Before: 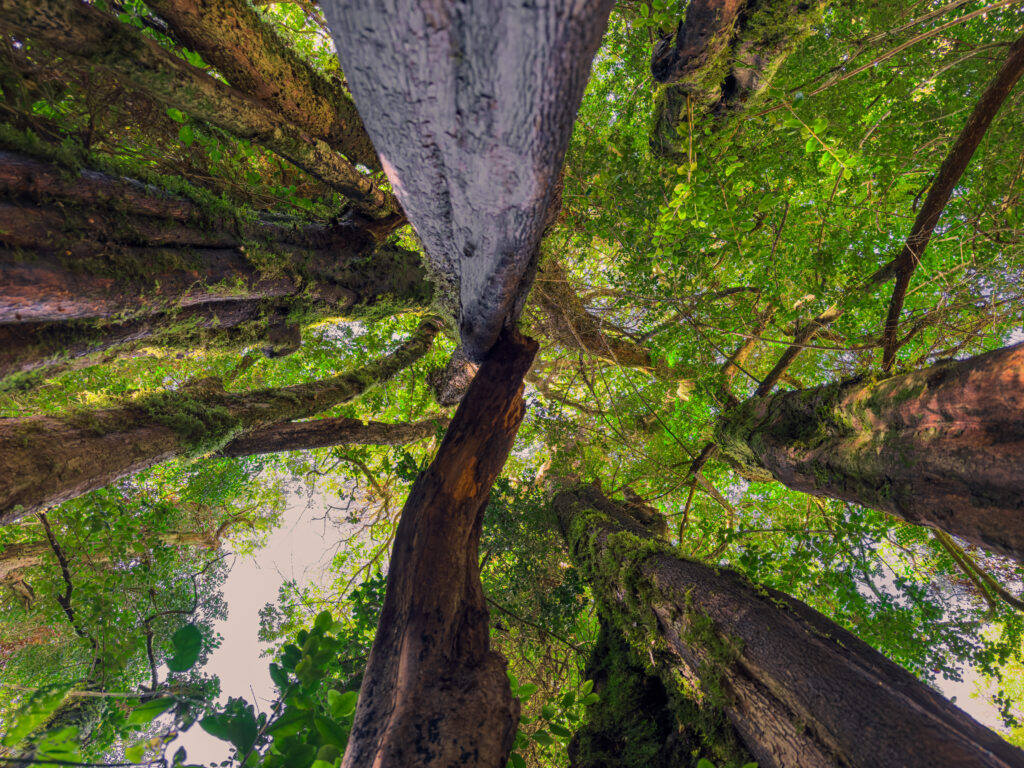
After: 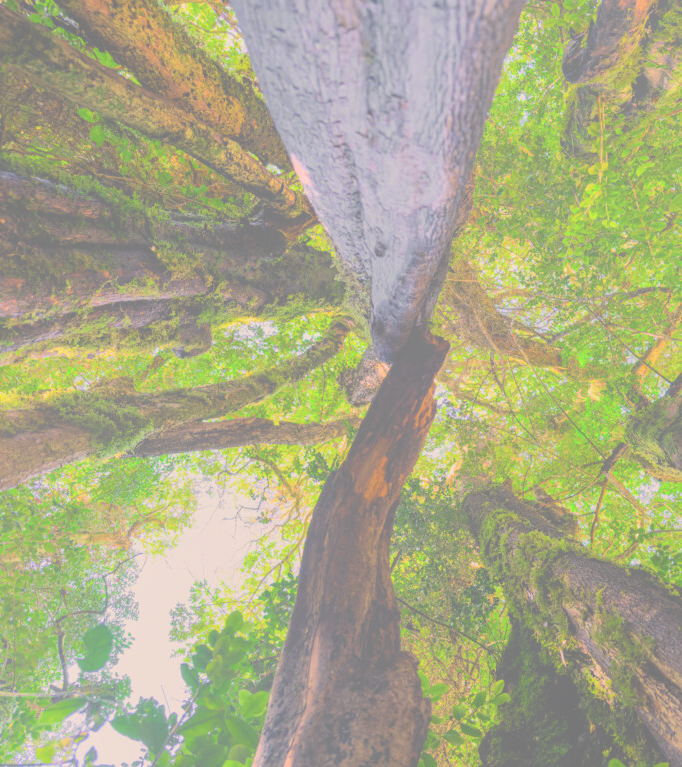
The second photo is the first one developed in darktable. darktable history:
filmic rgb: black relative exposure -7.65 EV, white relative exposure 4.56 EV, hardness 3.61, color science v6 (2022)
crop and rotate: left 8.786%, right 24.548%
bloom: size 70%, threshold 25%, strength 70%
